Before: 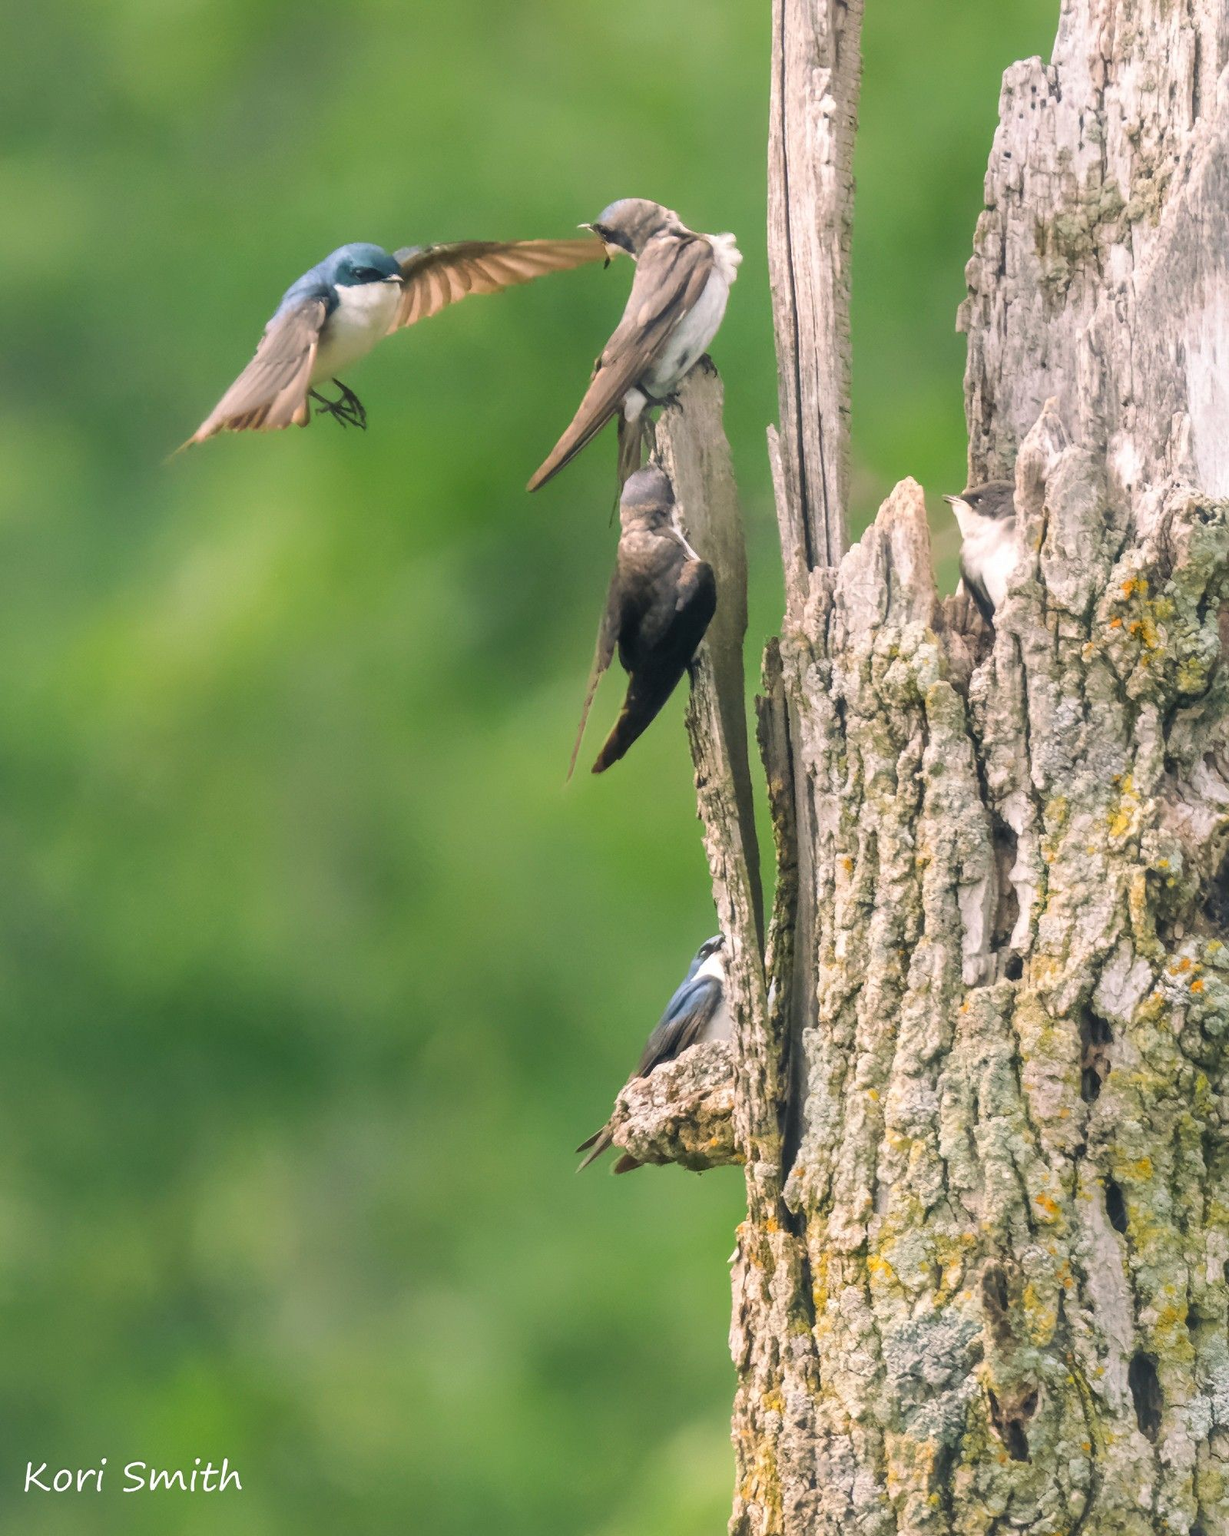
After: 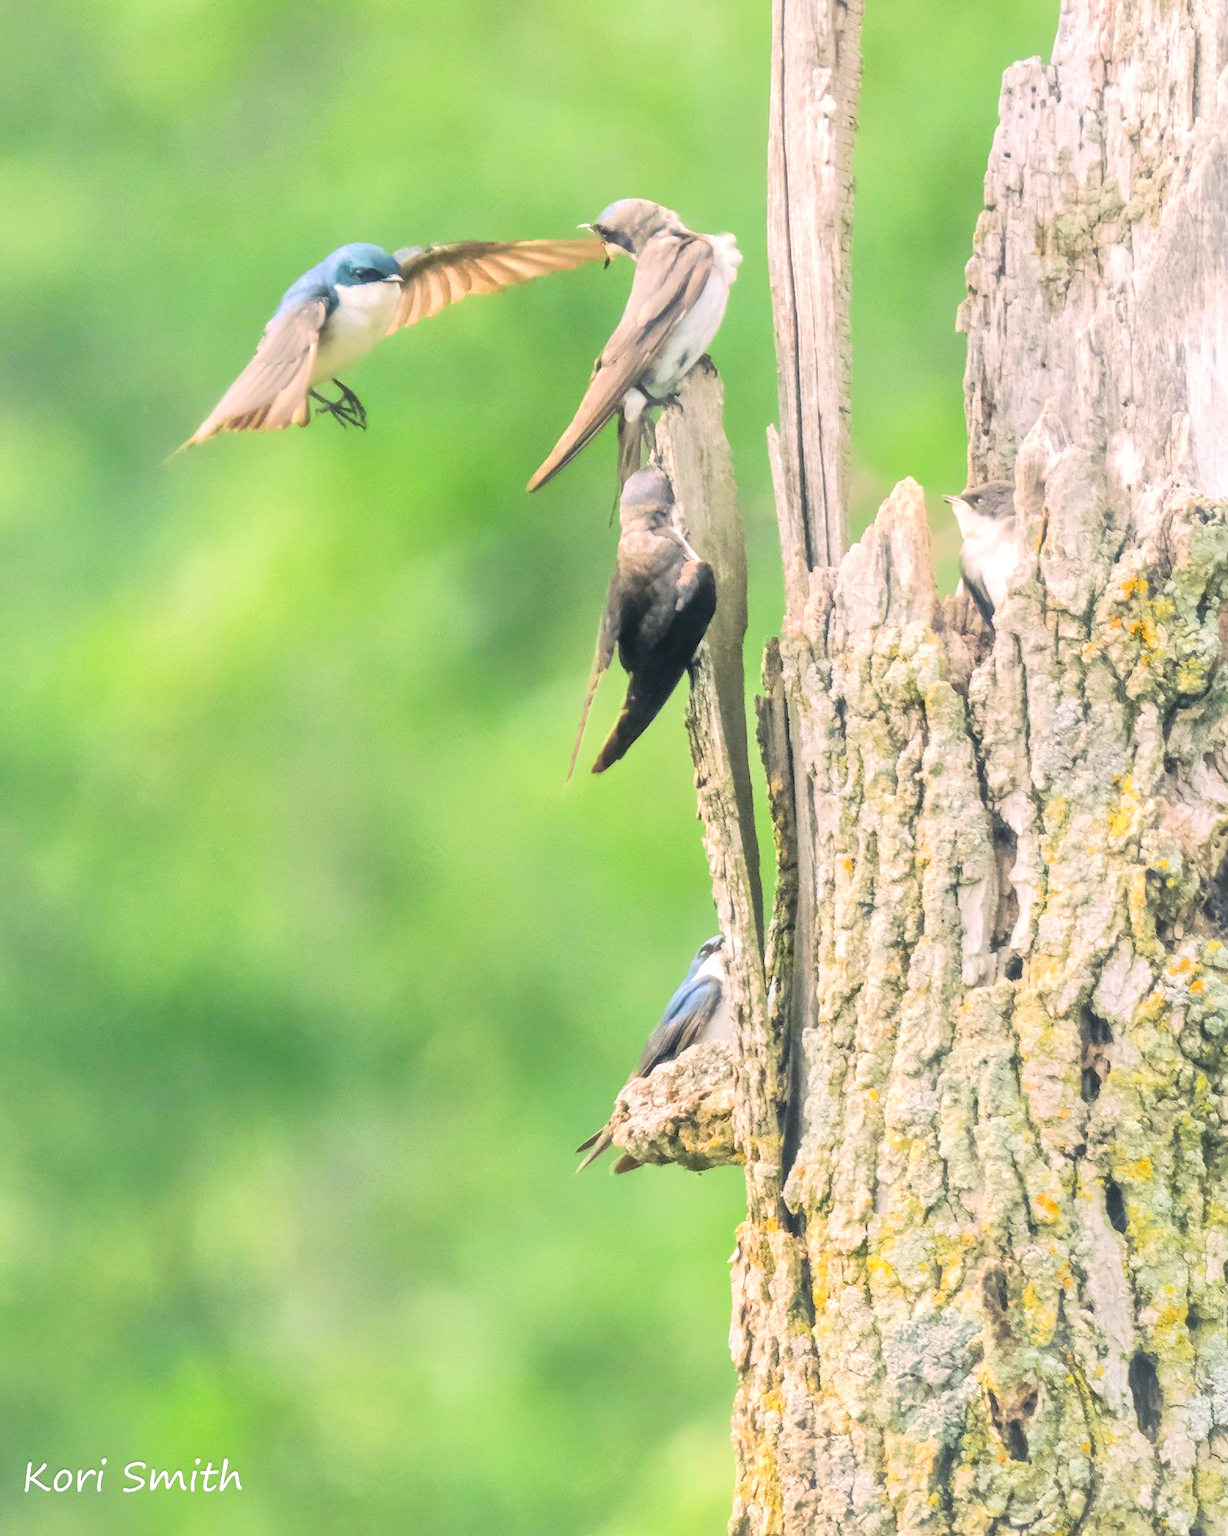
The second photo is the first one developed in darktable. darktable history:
tone equalizer: -7 EV 0.163 EV, -6 EV 0.589 EV, -5 EV 1.16 EV, -4 EV 1.29 EV, -3 EV 1.15 EV, -2 EV 0.6 EV, -1 EV 0.15 EV, edges refinement/feathering 500, mask exposure compensation -1.57 EV, preserve details guided filter
